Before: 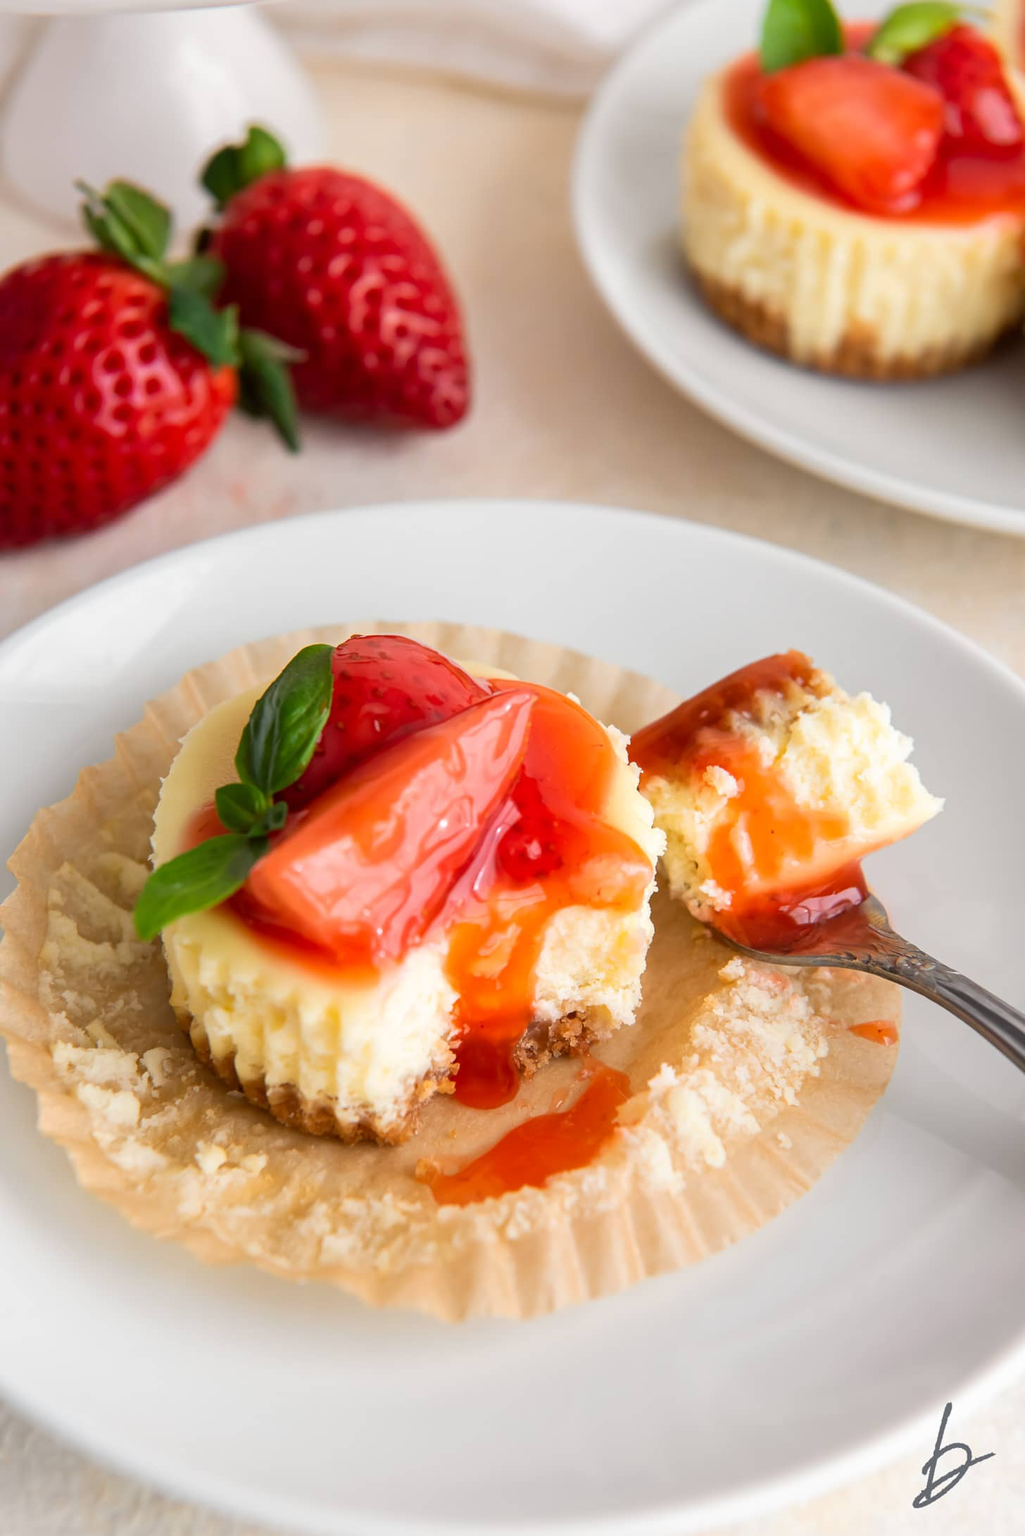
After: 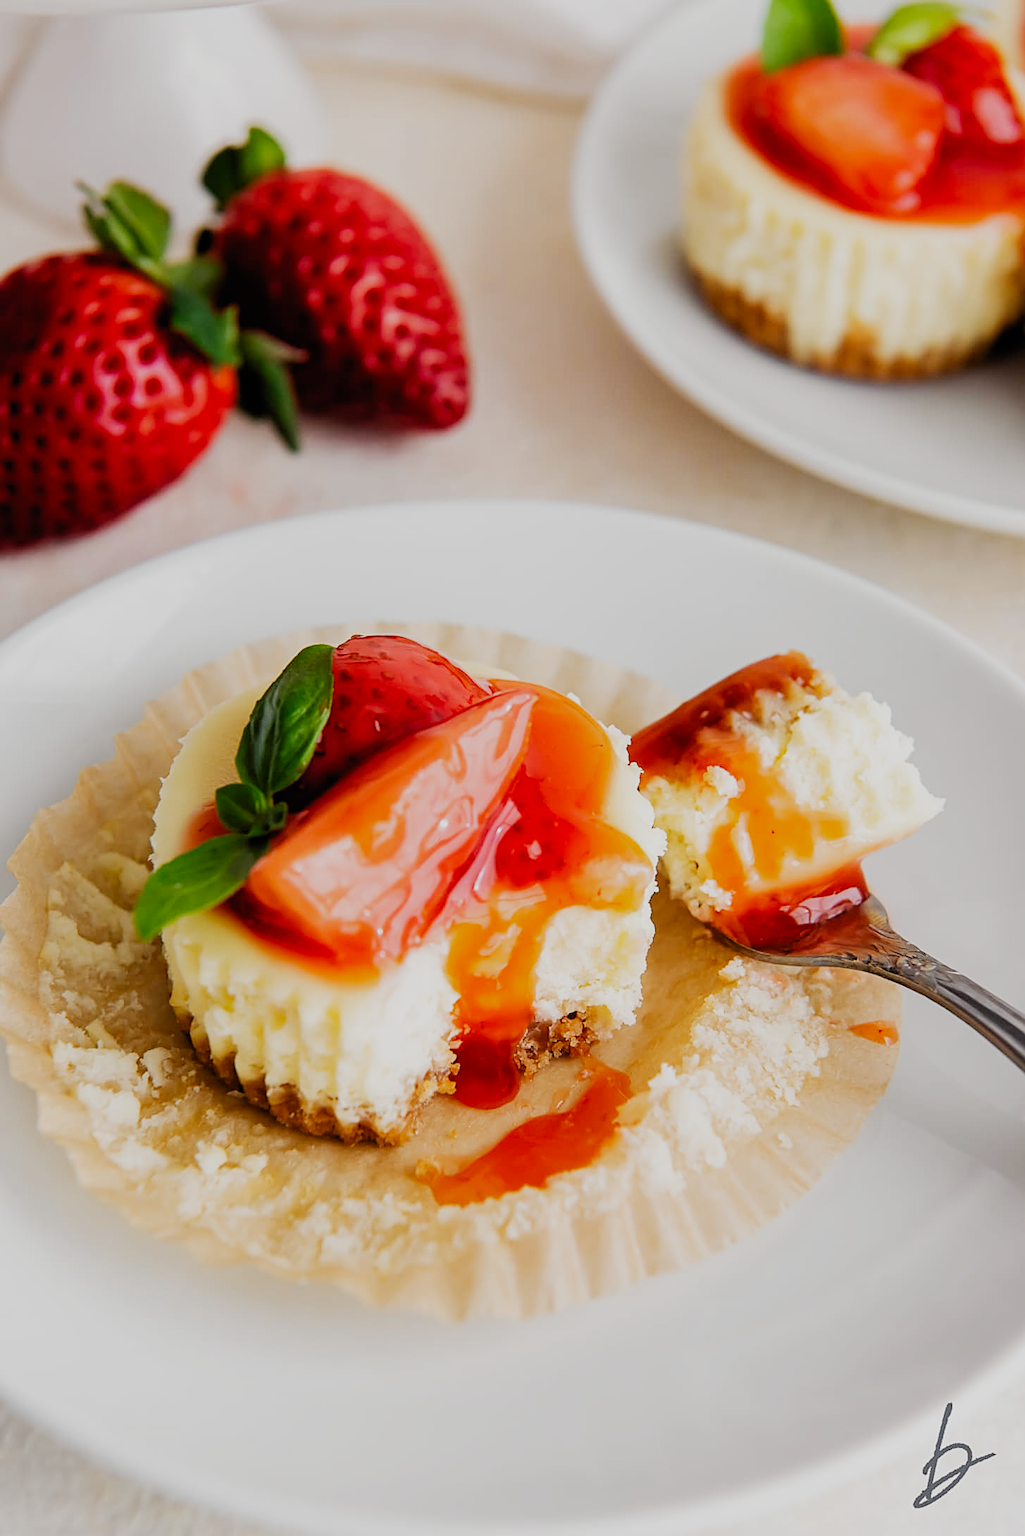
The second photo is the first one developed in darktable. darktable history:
sharpen: on, module defaults
filmic rgb: black relative exposure -5.11 EV, white relative exposure 3.97 EV, hardness 2.9, contrast 1.197, preserve chrominance no, color science v5 (2021), contrast in shadows safe, contrast in highlights safe
tone equalizer: edges refinement/feathering 500, mask exposure compensation -1.57 EV, preserve details no
